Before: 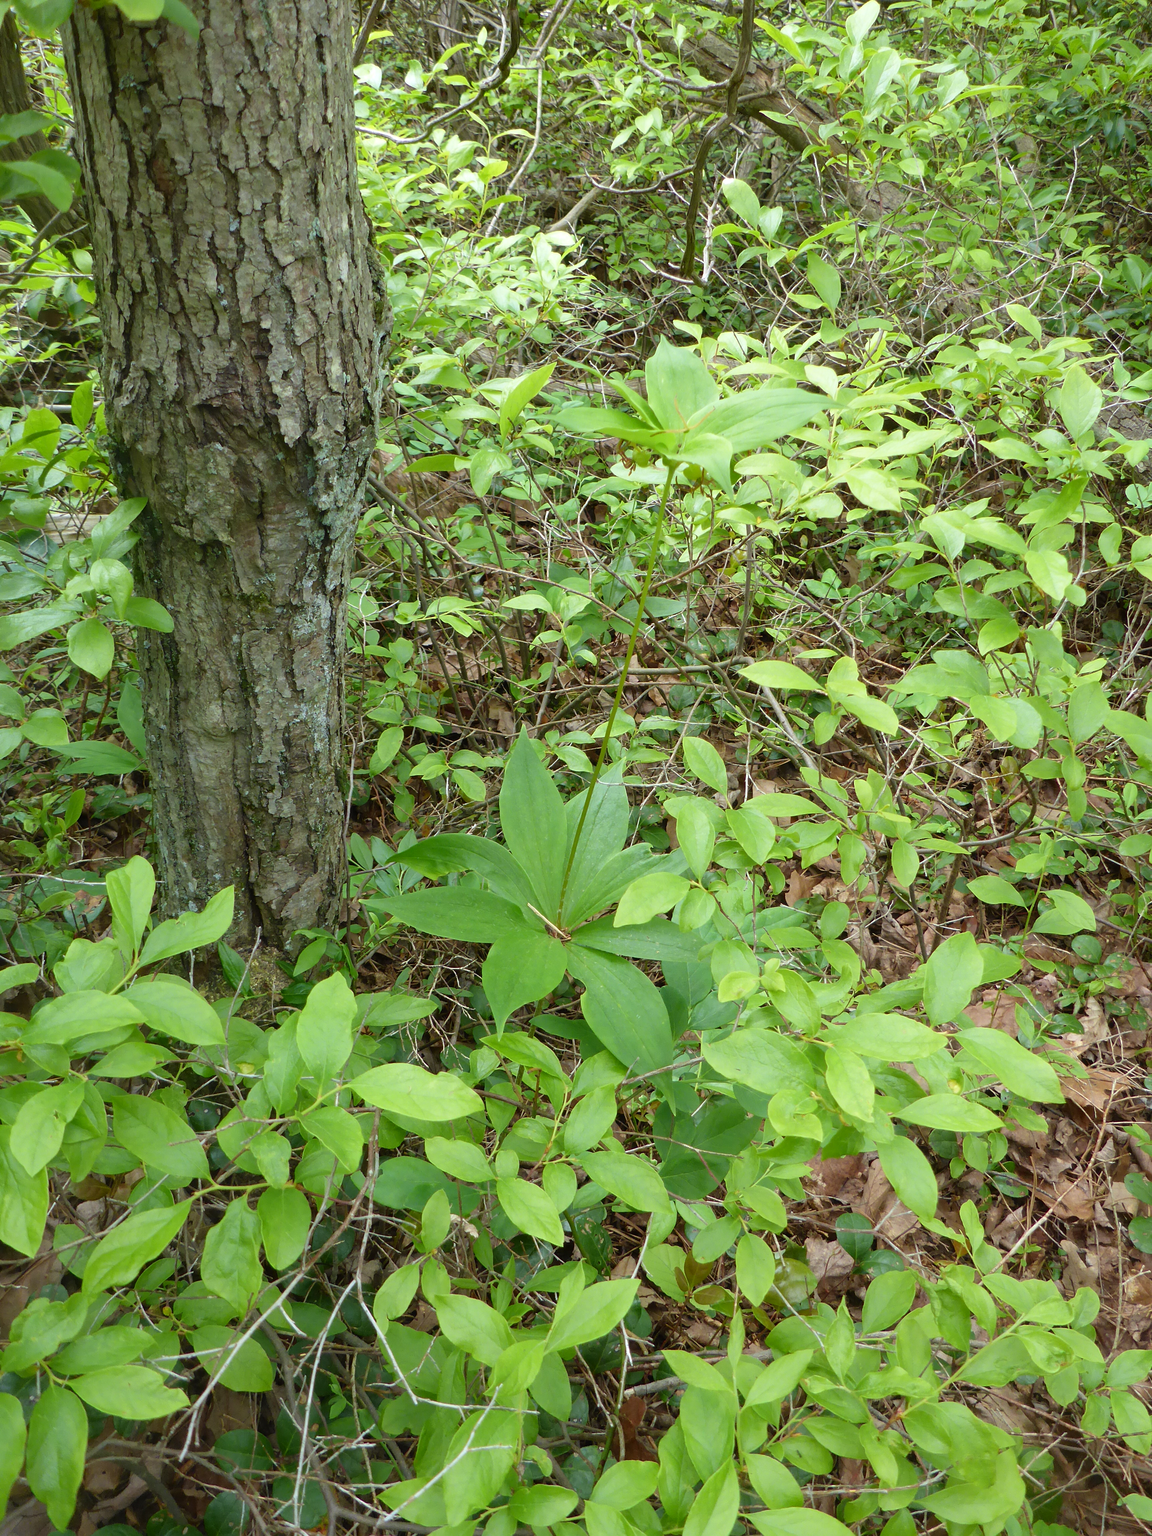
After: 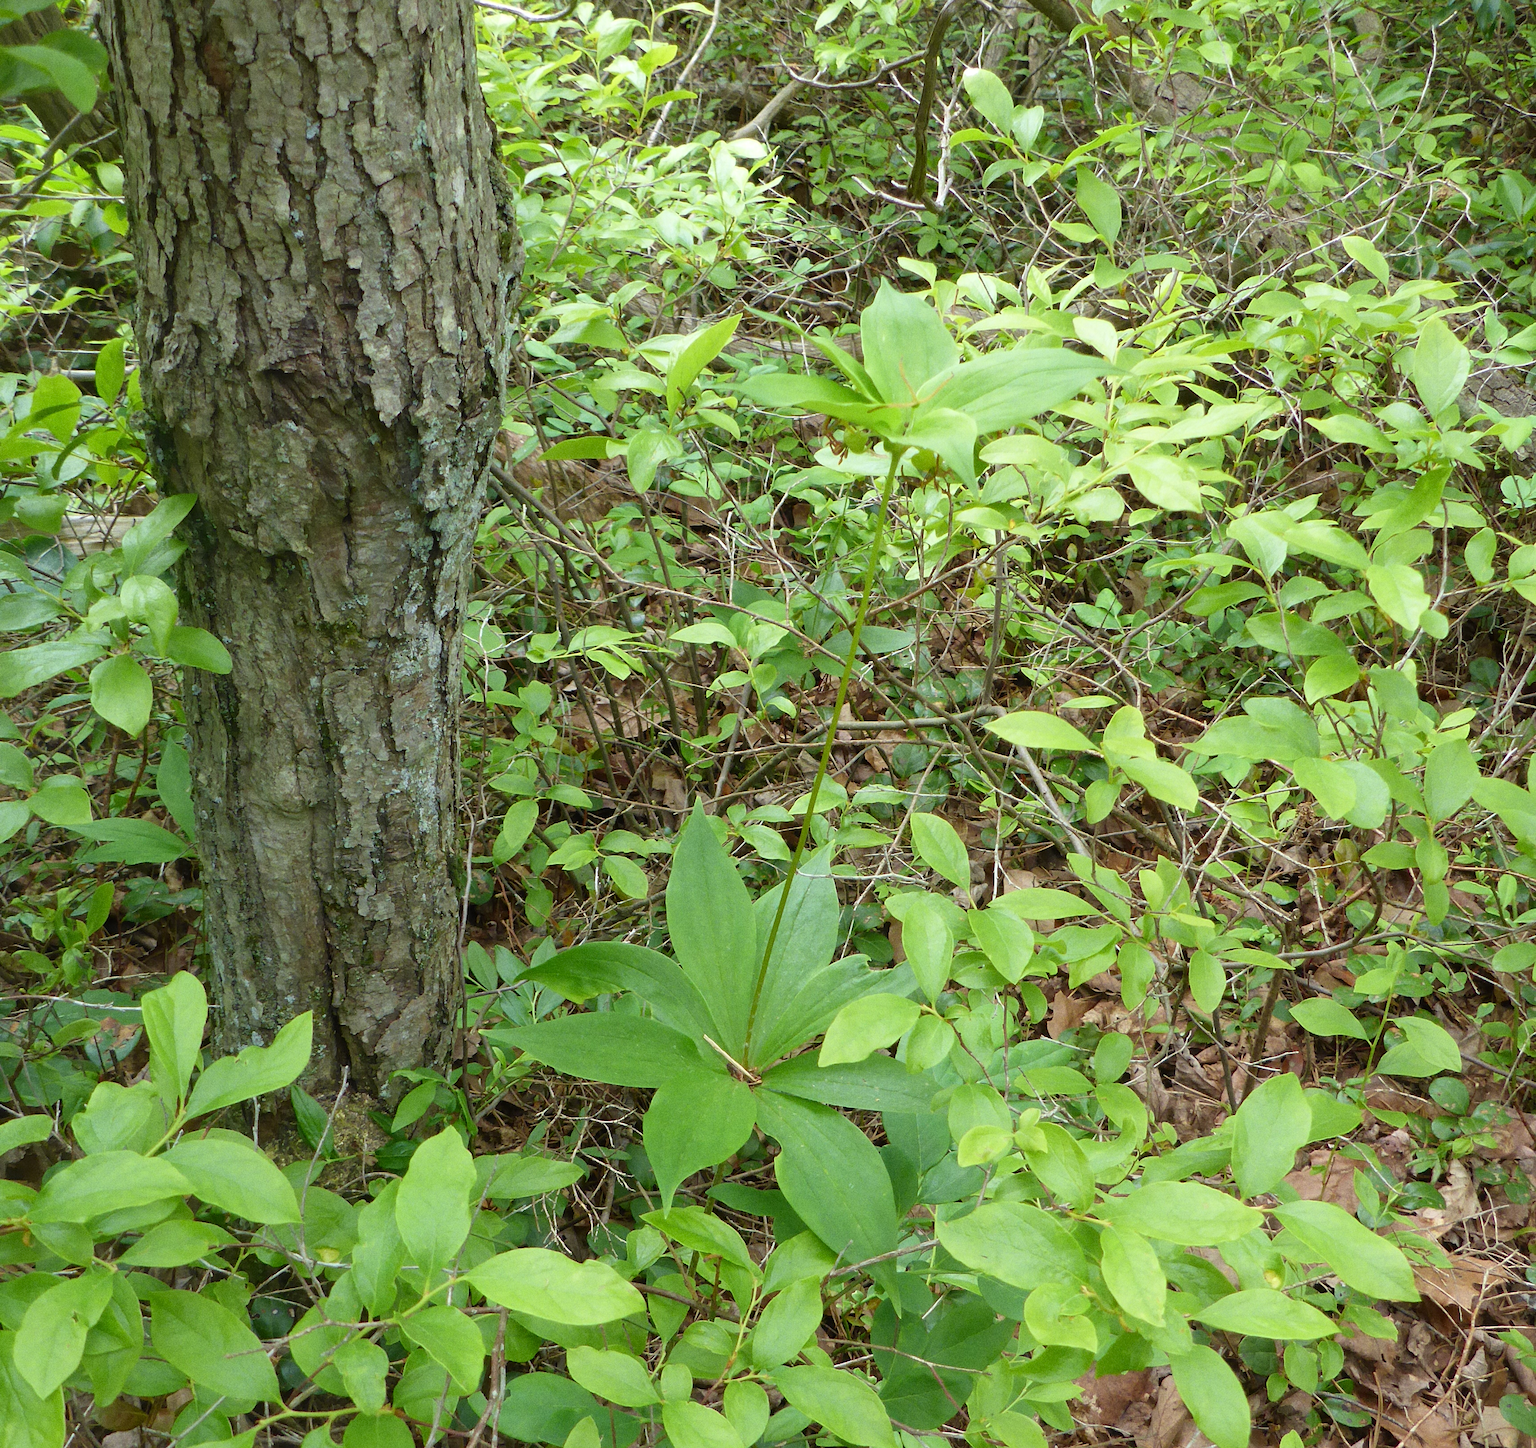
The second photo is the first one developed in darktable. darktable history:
grain: coarseness 0.09 ISO
crop and rotate: top 8.293%, bottom 20.996%
